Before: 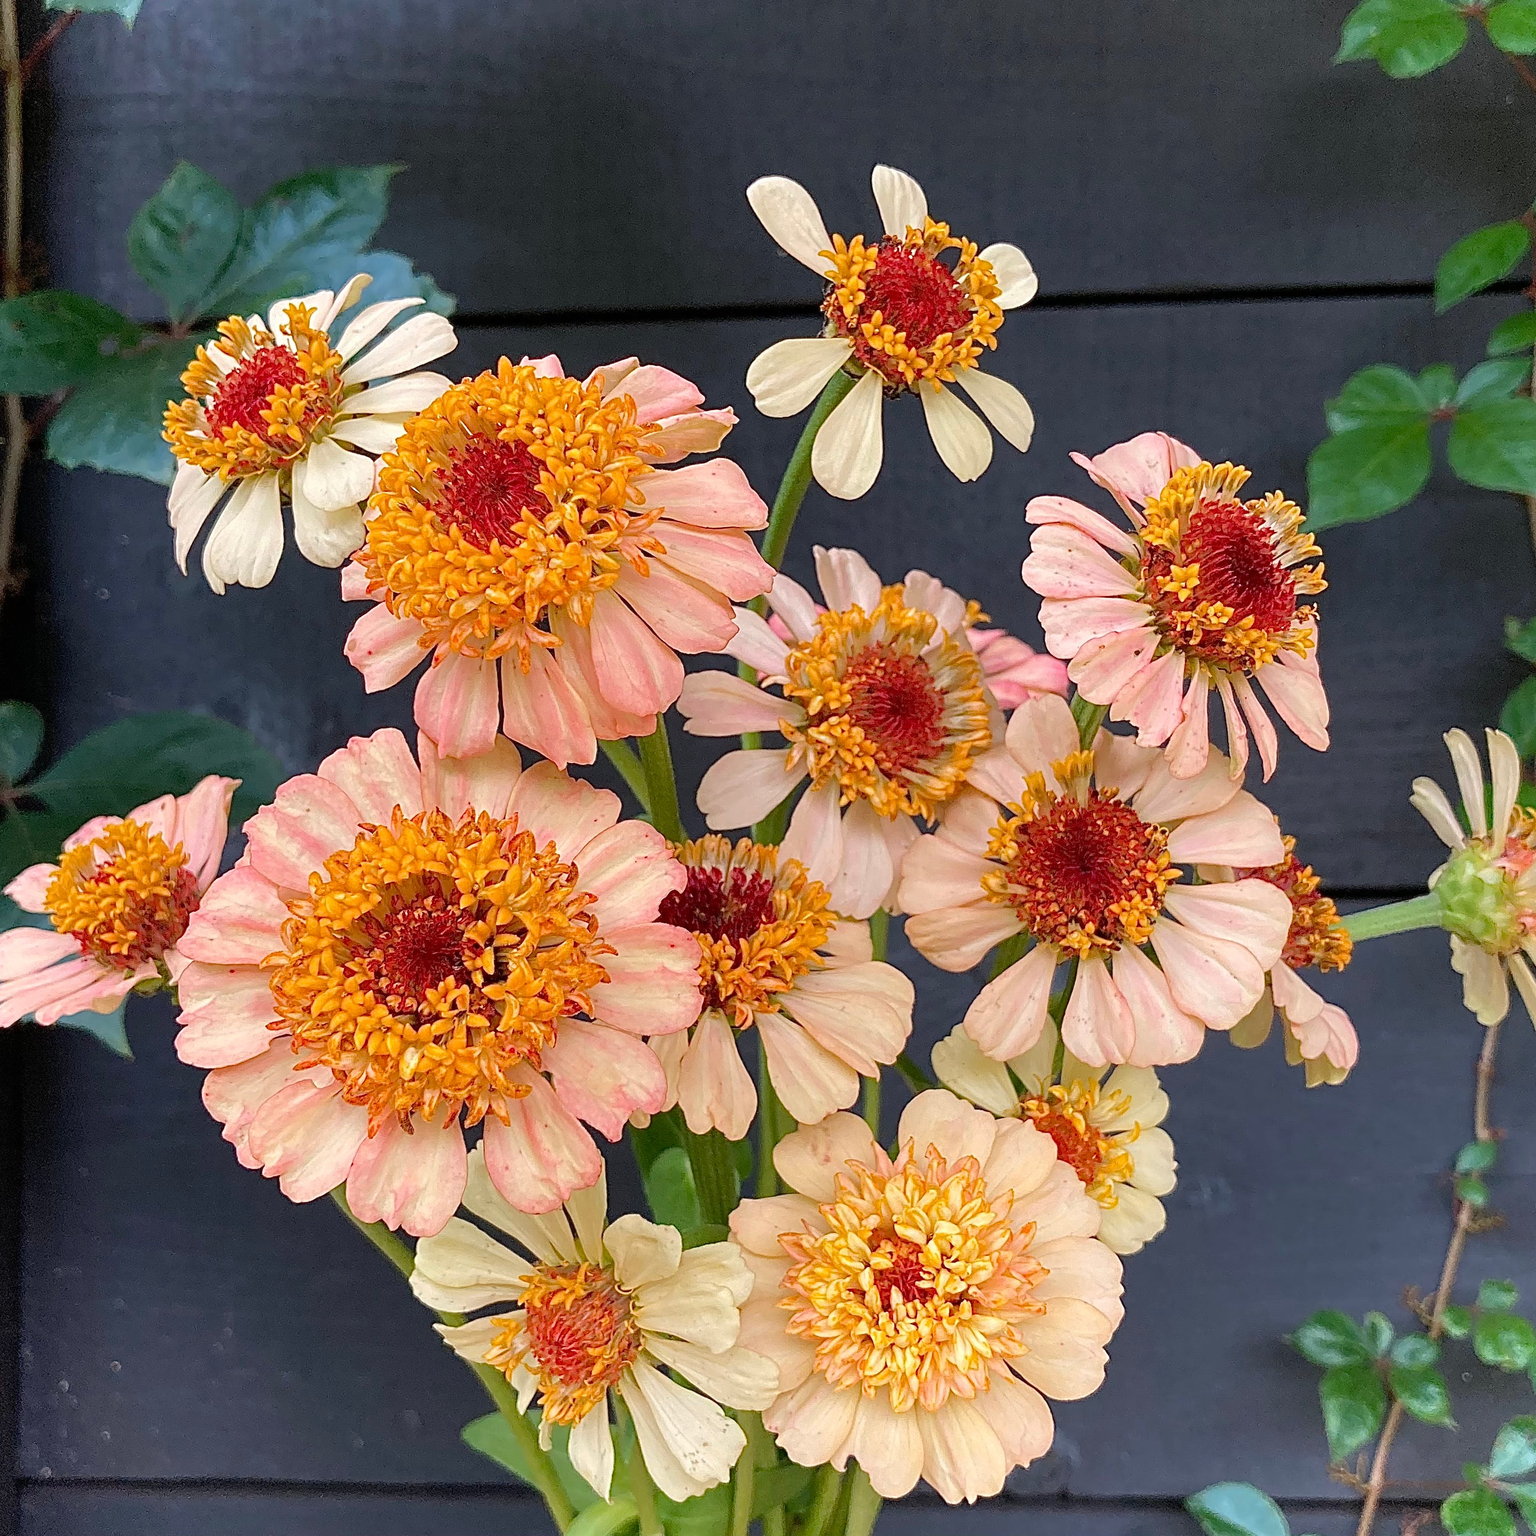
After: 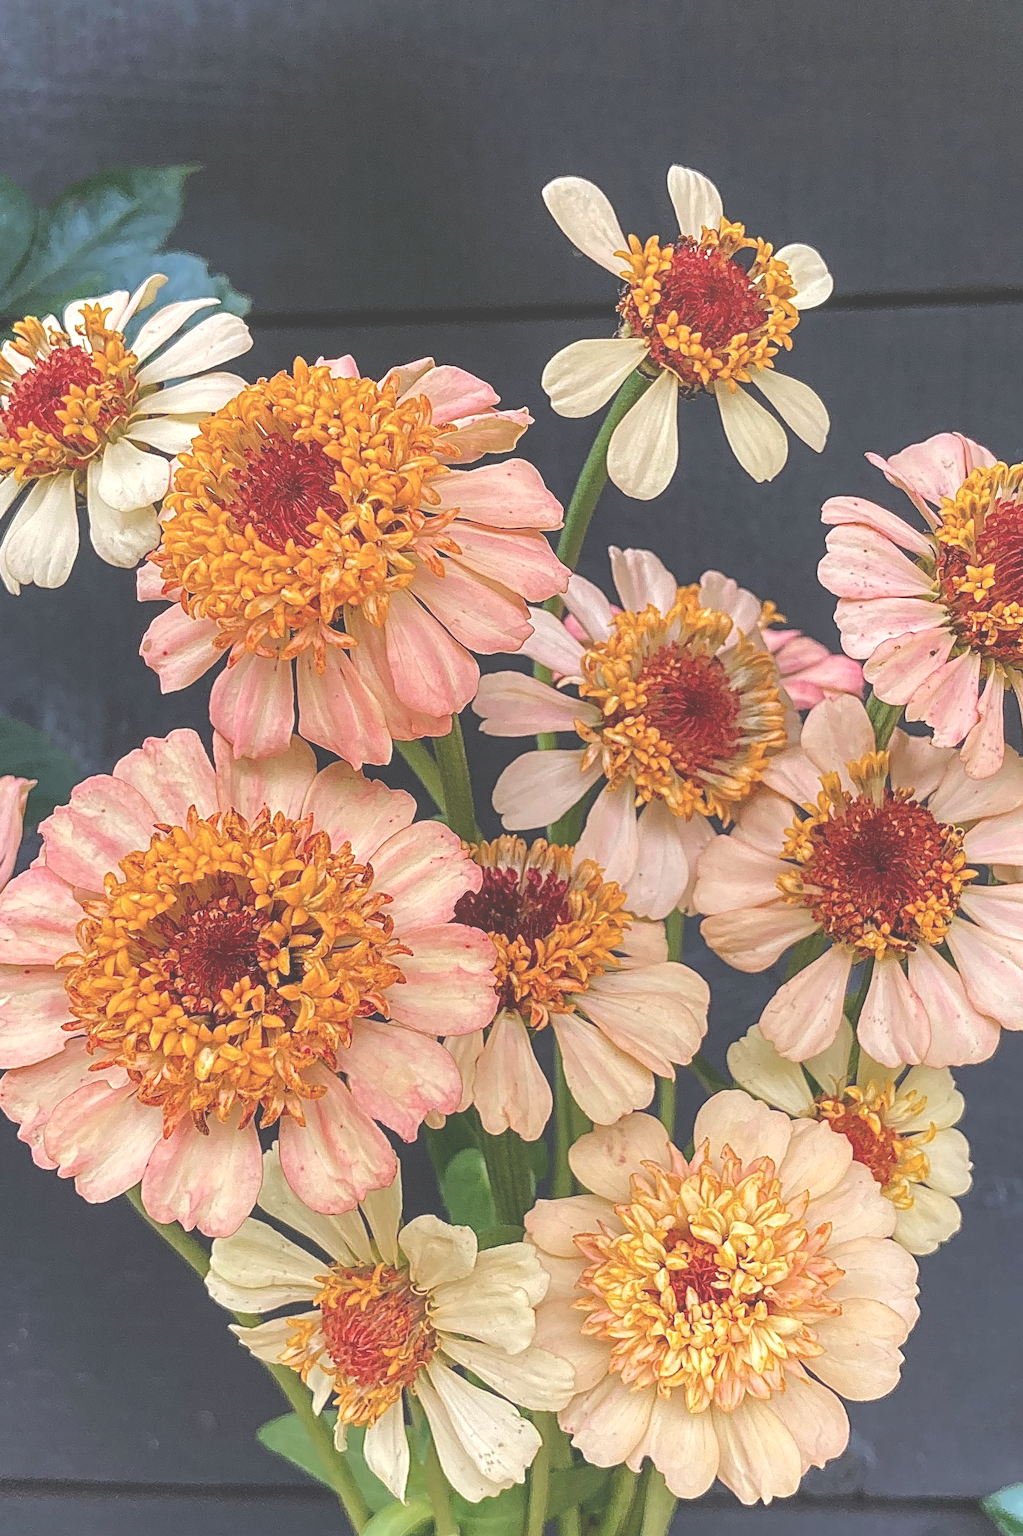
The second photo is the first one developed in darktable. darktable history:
local contrast: detail 130%
exposure: black level correction -0.062, exposure -0.05 EV, compensate highlight preservation false
crop and rotate: left 13.357%, right 20.06%
